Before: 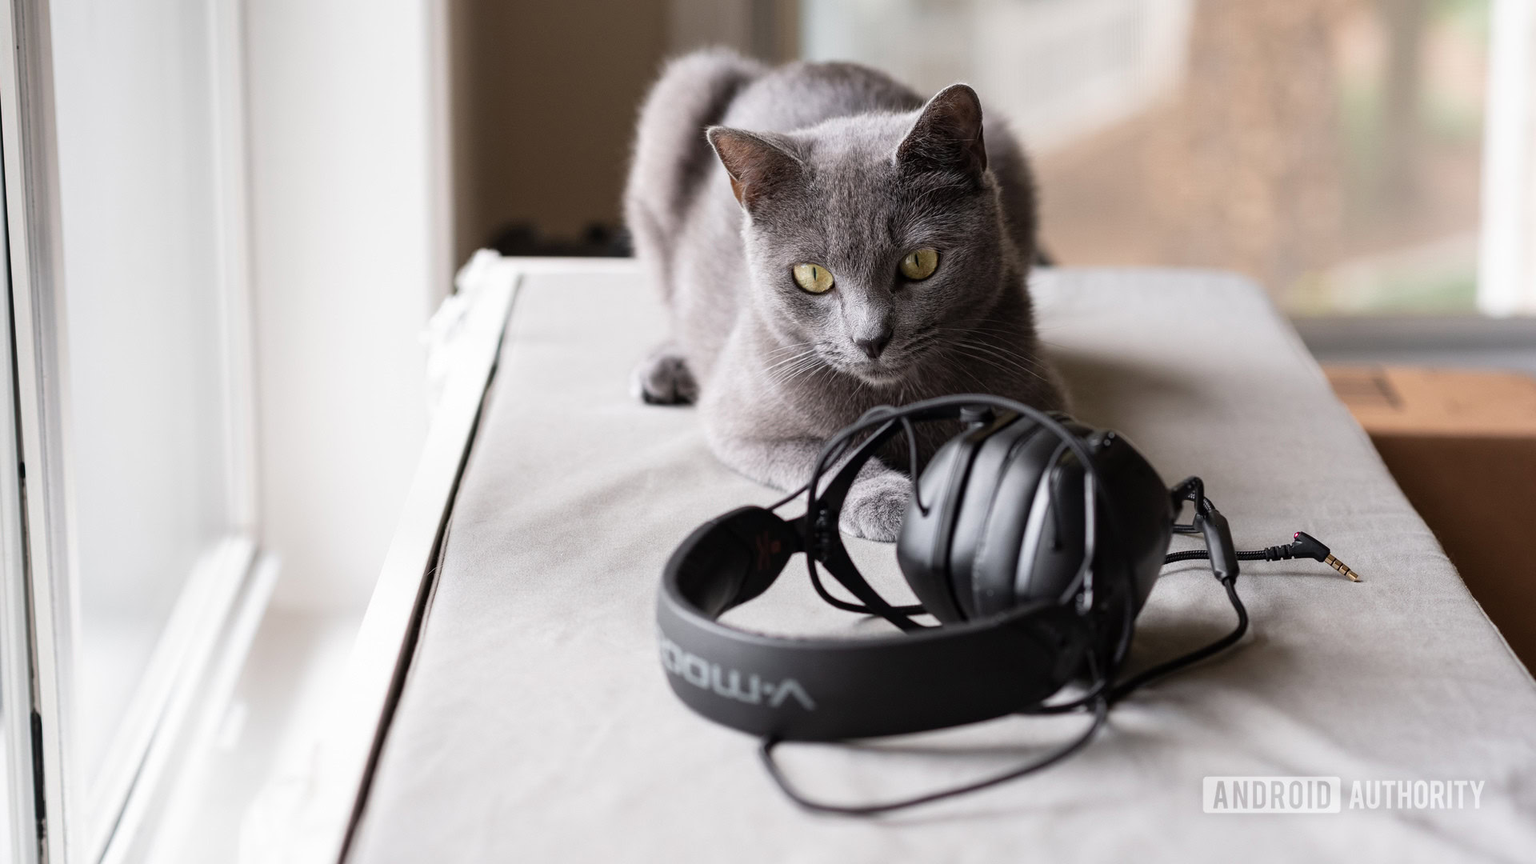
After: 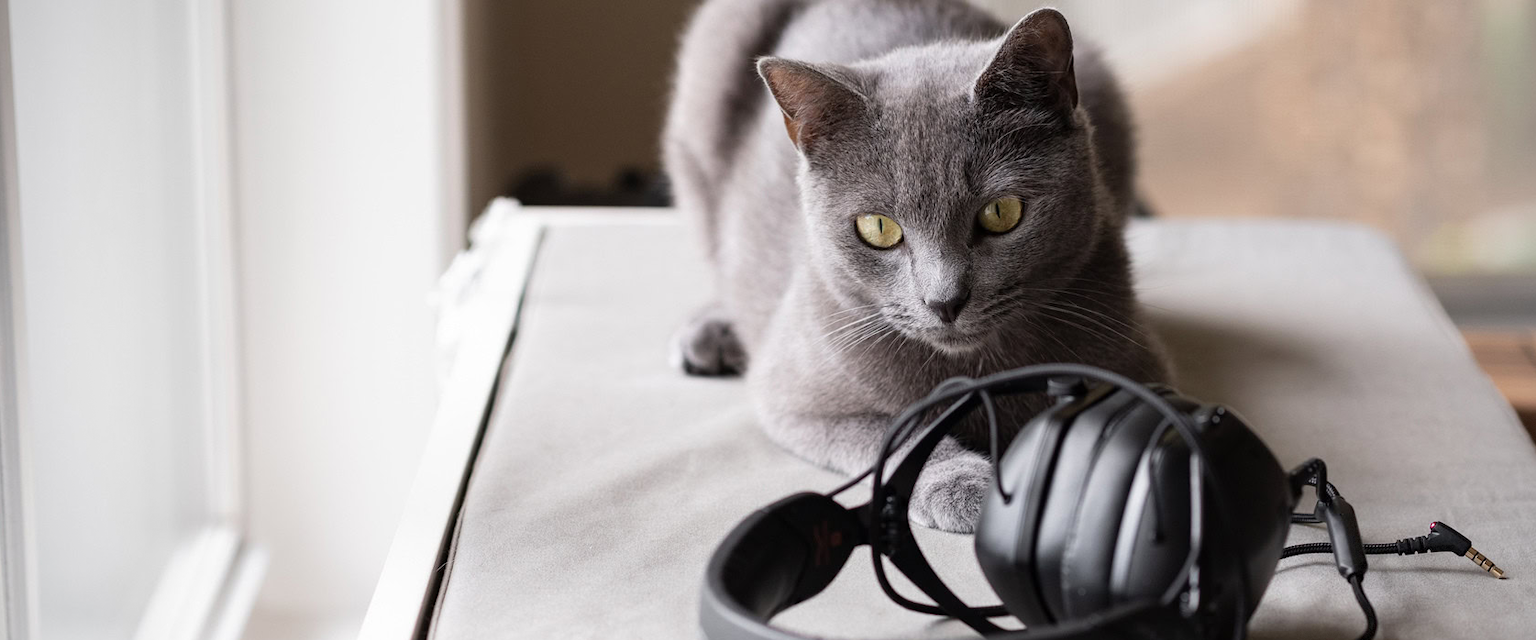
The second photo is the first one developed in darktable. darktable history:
crop: left 3.065%, top 8.89%, right 9.669%, bottom 26.407%
vignetting: fall-off radius 61.01%, dithering 8-bit output
